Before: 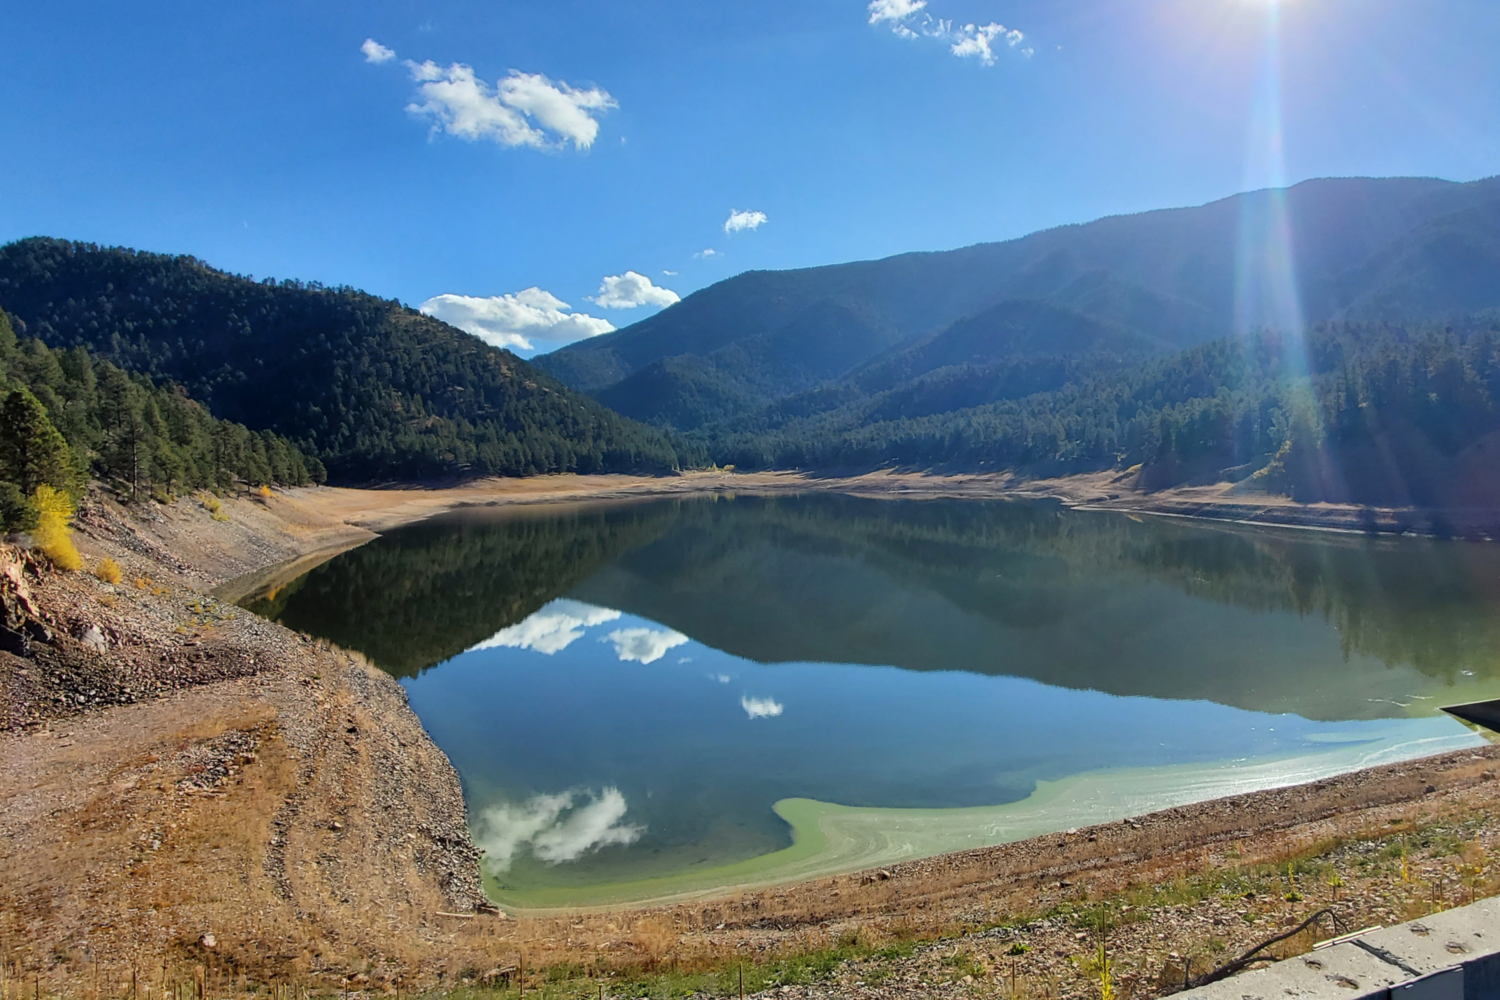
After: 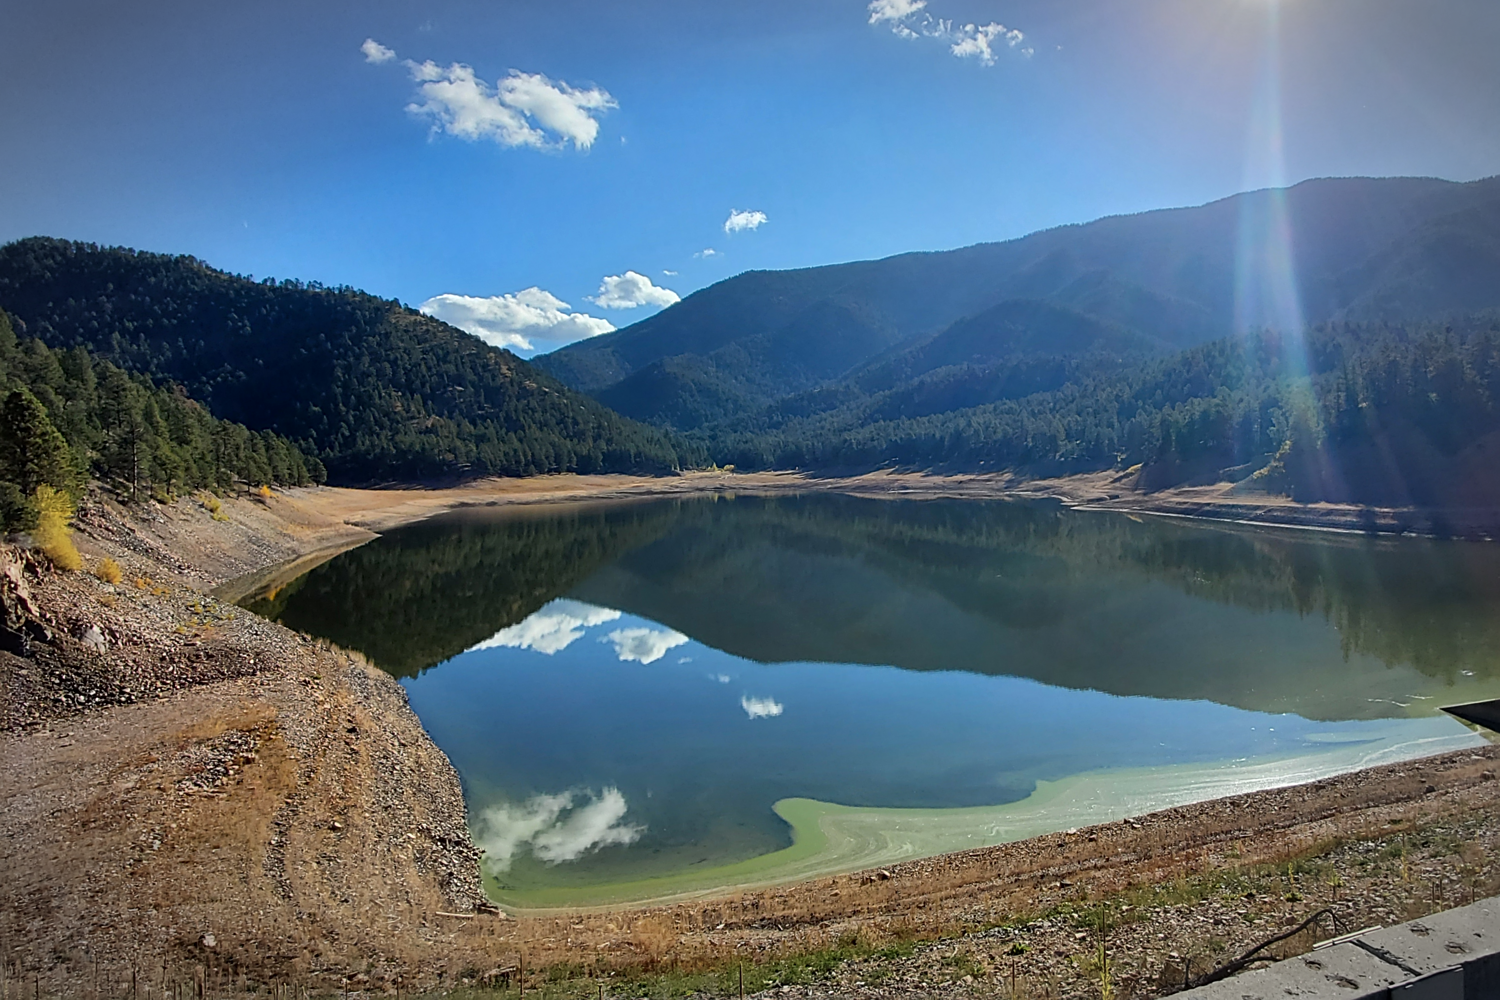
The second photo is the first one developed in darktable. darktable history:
vignetting: automatic ratio true
sharpen: on, module defaults
contrast brightness saturation: contrast 0.03, brightness -0.04
